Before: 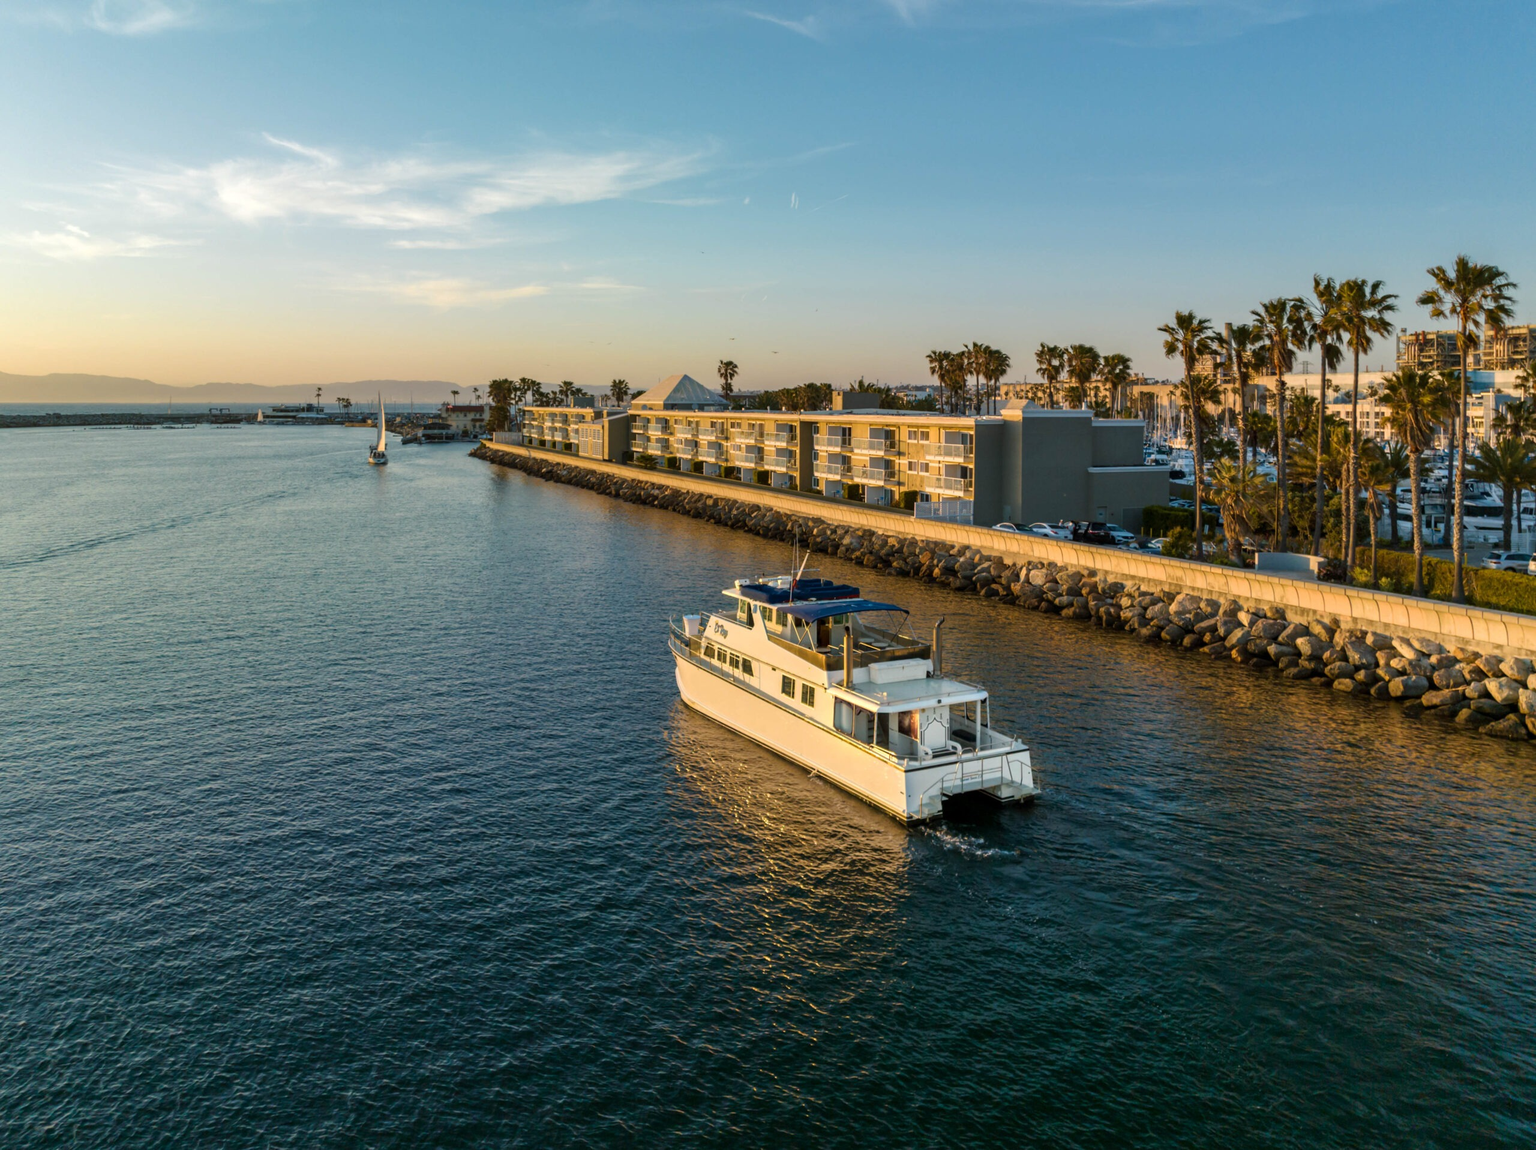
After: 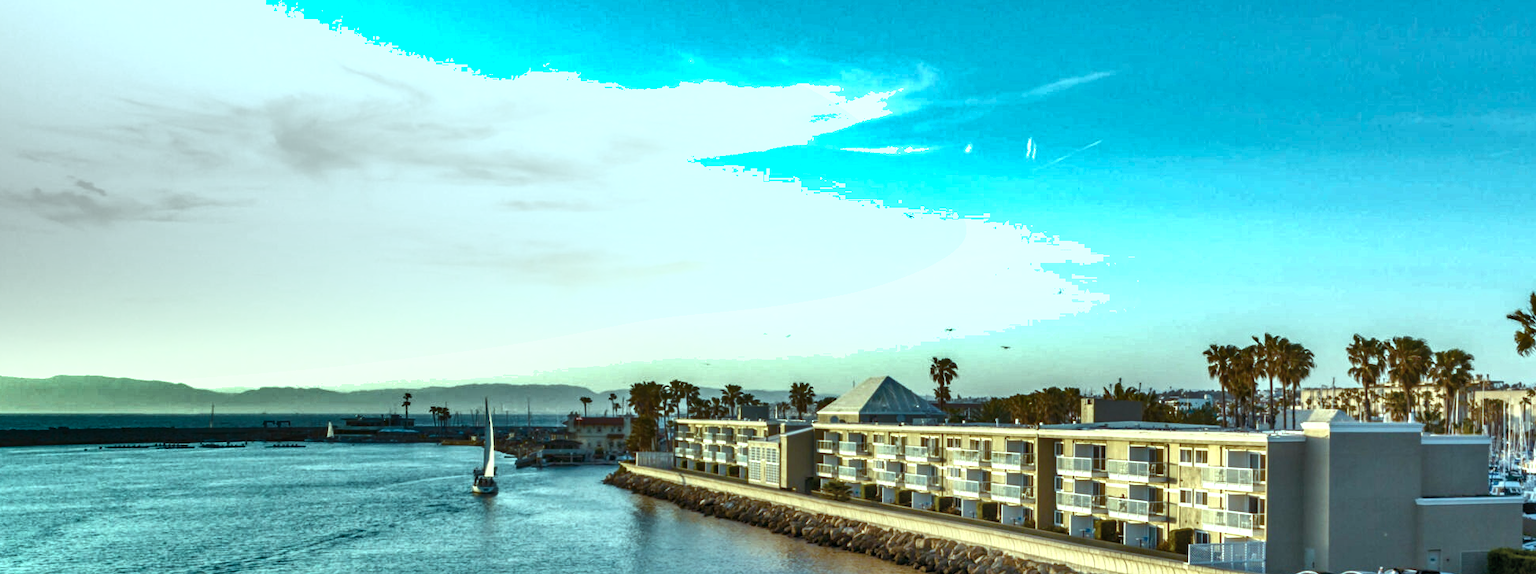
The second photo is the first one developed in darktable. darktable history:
exposure: black level correction 0, exposure 1.675 EV, compensate exposure bias true, compensate highlight preservation false
crop: left 0.579%, top 7.627%, right 23.167%, bottom 54.275%
contrast brightness saturation: contrast -0.05, saturation -0.41
shadows and highlights: white point adjustment -3.64, highlights -63.34, highlights color adjustment 42%, soften with gaussian
local contrast: on, module defaults
color balance rgb: shadows lift › luminance -7.7%, shadows lift › chroma 2.13%, shadows lift › hue 165.27°, power › luminance -7.77%, power › chroma 1.34%, power › hue 330.55°, highlights gain › luminance -33.33%, highlights gain › chroma 5.68%, highlights gain › hue 217.2°, global offset › luminance -0.33%, global offset › chroma 0.11%, global offset › hue 165.27°, perceptual saturation grading › global saturation 27.72%, perceptual saturation grading › highlights -25%, perceptual saturation grading › mid-tones 25%, perceptual saturation grading › shadows 50%
